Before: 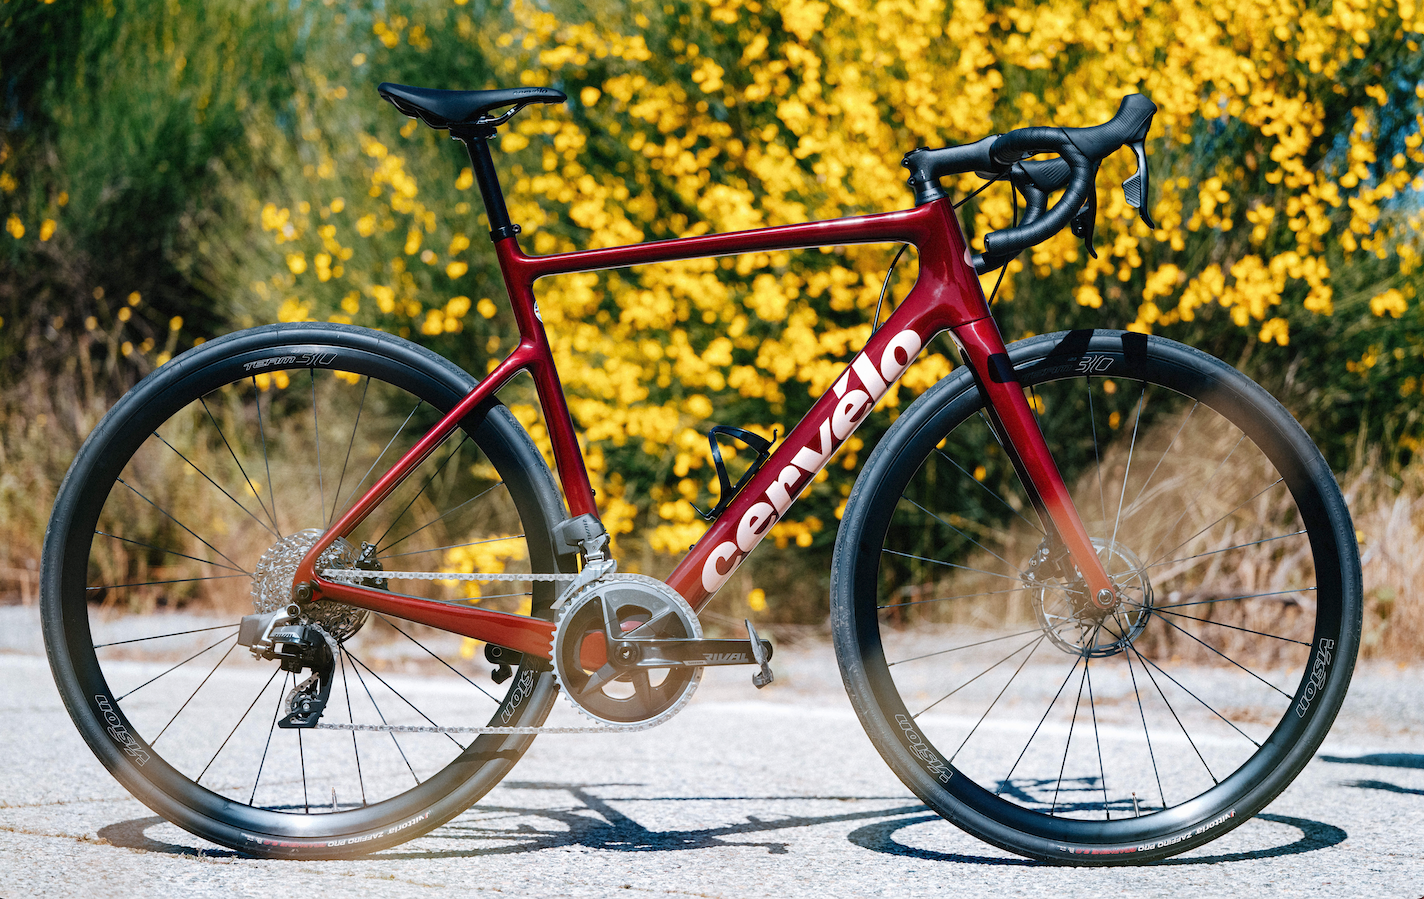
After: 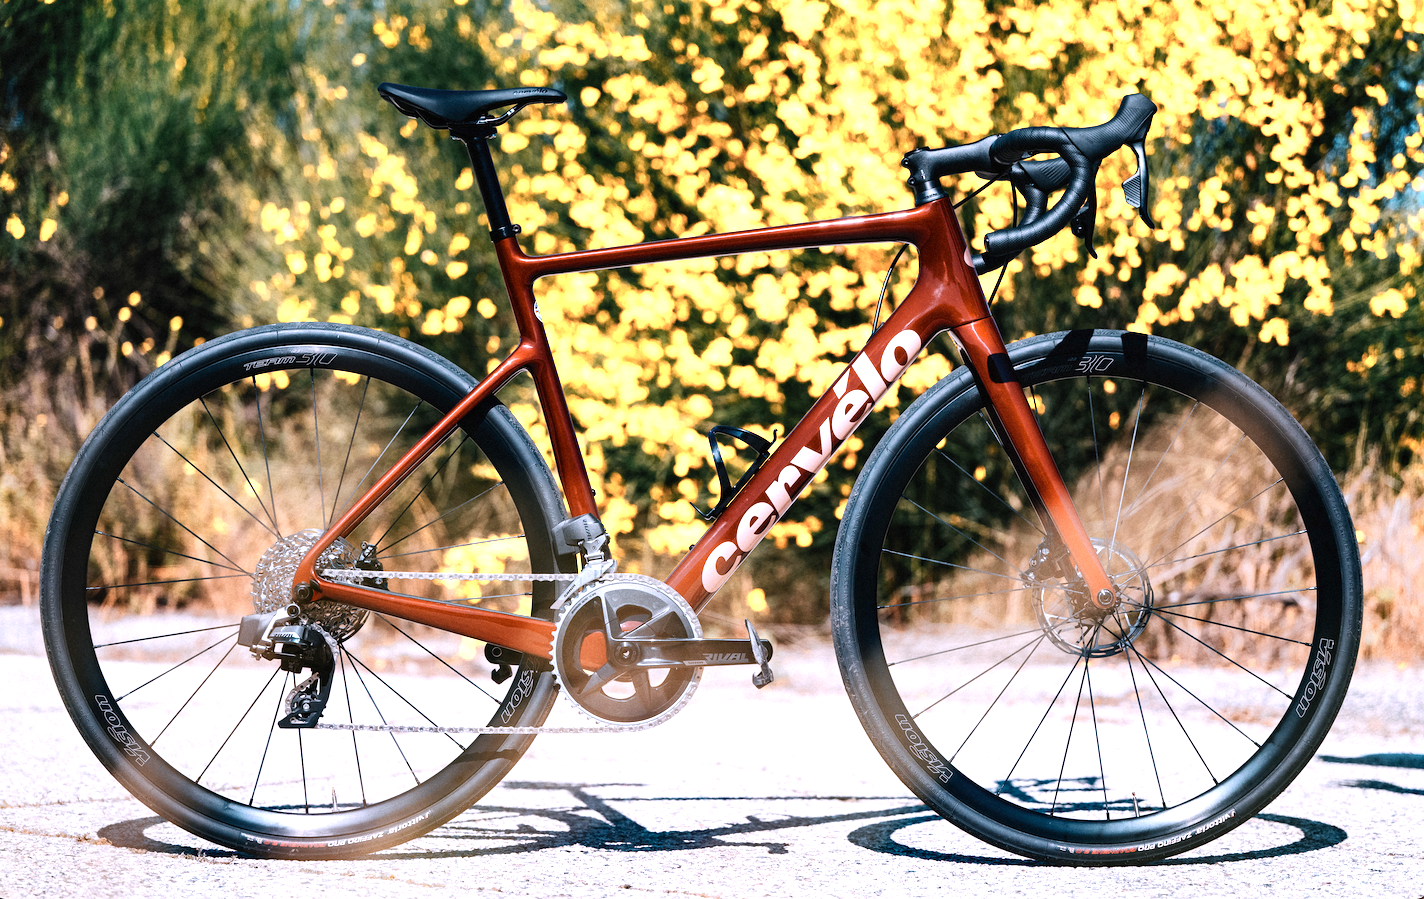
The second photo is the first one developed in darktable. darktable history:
white balance: red 1.05, blue 1.072
shadows and highlights: shadows 52.34, highlights -28.23, soften with gaussian
color zones: curves: ch0 [(0.018, 0.548) (0.197, 0.654) (0.425, 0.447) (0.605, 0.658) (0.732, 0.579)]; ch1 [(0.105, 0.531) (0.224, 0.531) (0.386, 0.39) (0.618, 0.456) (0.732, 0.456) (0.956, 0.421)]; ch2 [(0.039, 0.583) (0.215, 0.465) (0.399, 0.544) (0.465, 0.548) (0.614, 0.447) (0.724, 0.43) (0.882, 0.623) (0.956, 0.632)]
tone equalizer: -8 EV -0.417 EV, -7 EV -0.389 EV, -6 EV -0.333 EV, -5 EV -0.222 EV, -3 EV 0.222 EV, -2 EV 0.333 EV, -1 EV 0.389 EV, +0 EV 0.417 EV, edges refinement/feathering 500, mask exposure compensation -1.57 EV, preserve details no
